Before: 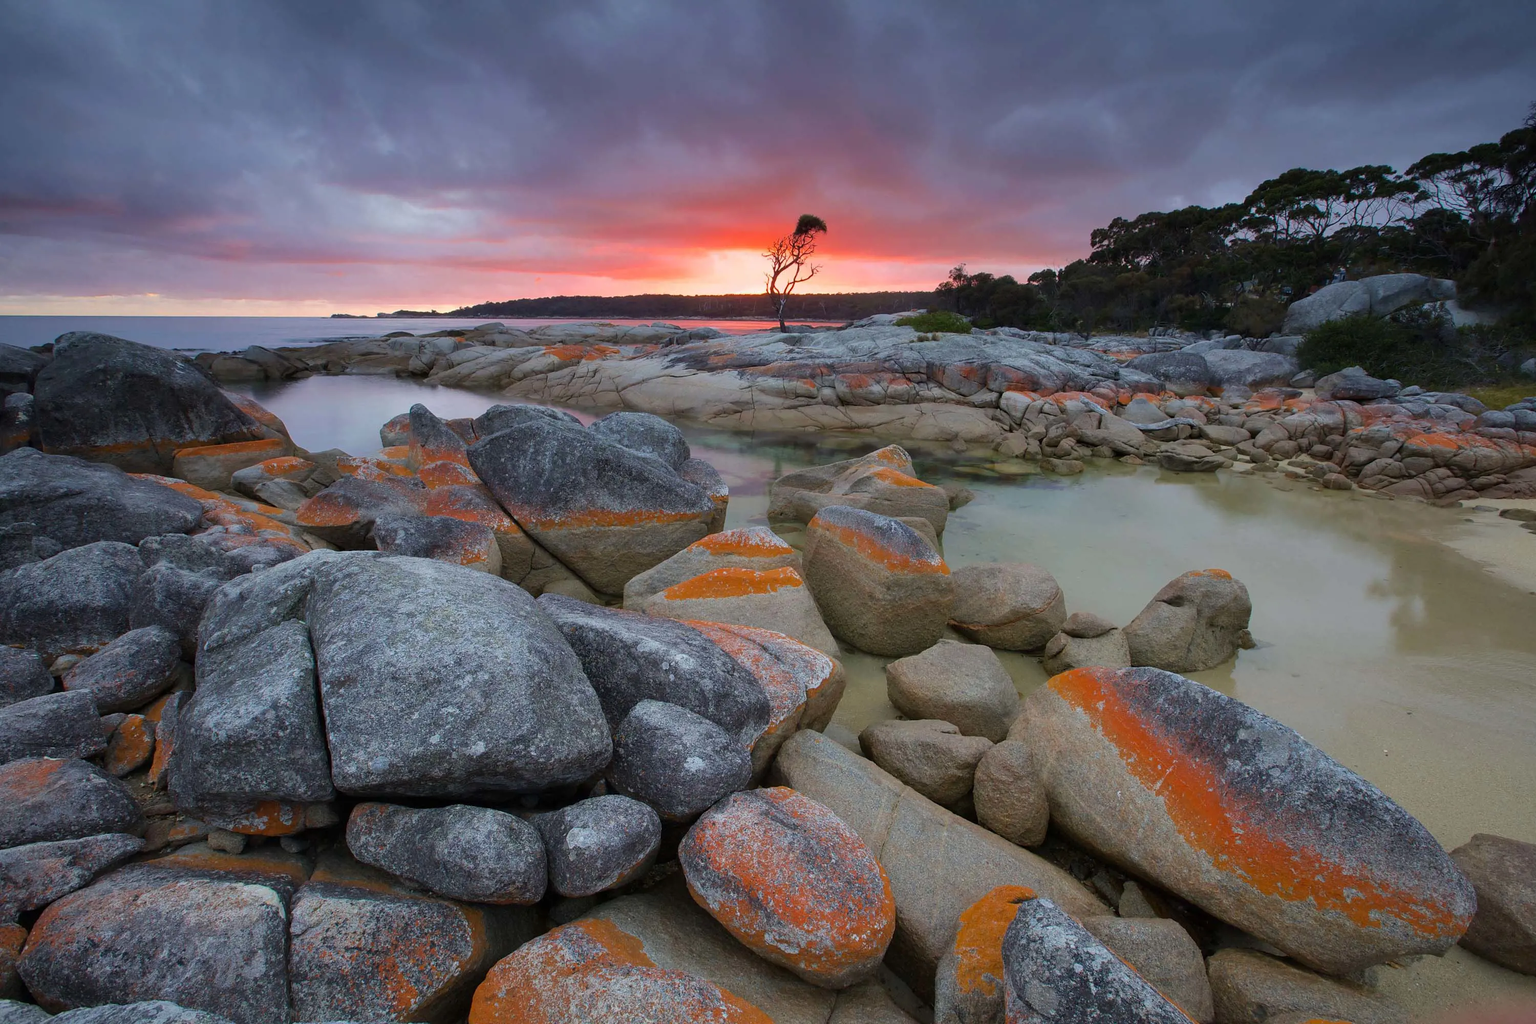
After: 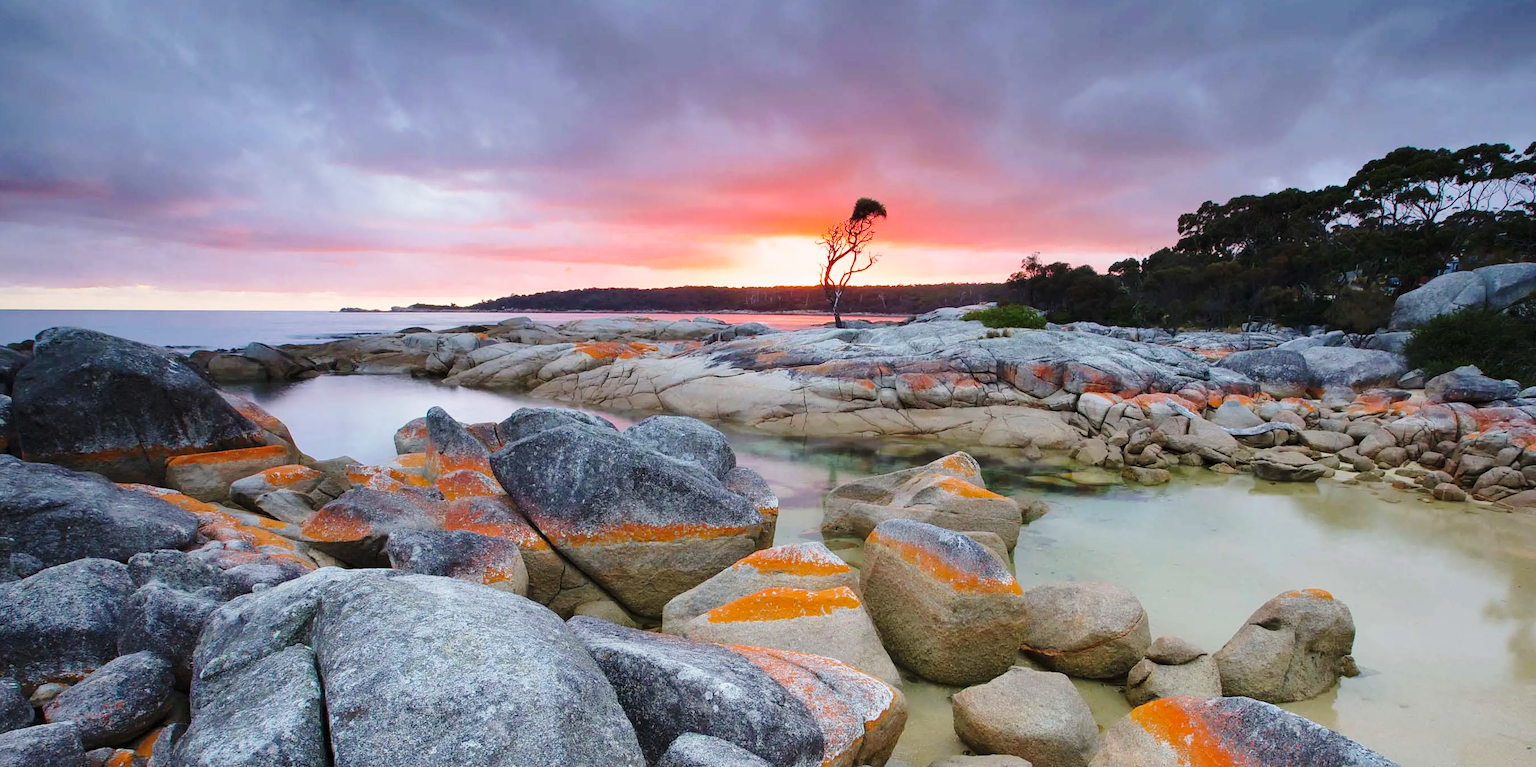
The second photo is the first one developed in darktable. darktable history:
crop: left 1.509%, top 3.452%, right 7.696%, bottom 28.452%
base curve: curves: ch0 [(0, 0) (0.028, 0.03) (0.121, 0.232) (0.46, 0.748) (0.859, 0.968) (1, 1)], preserve colors none
